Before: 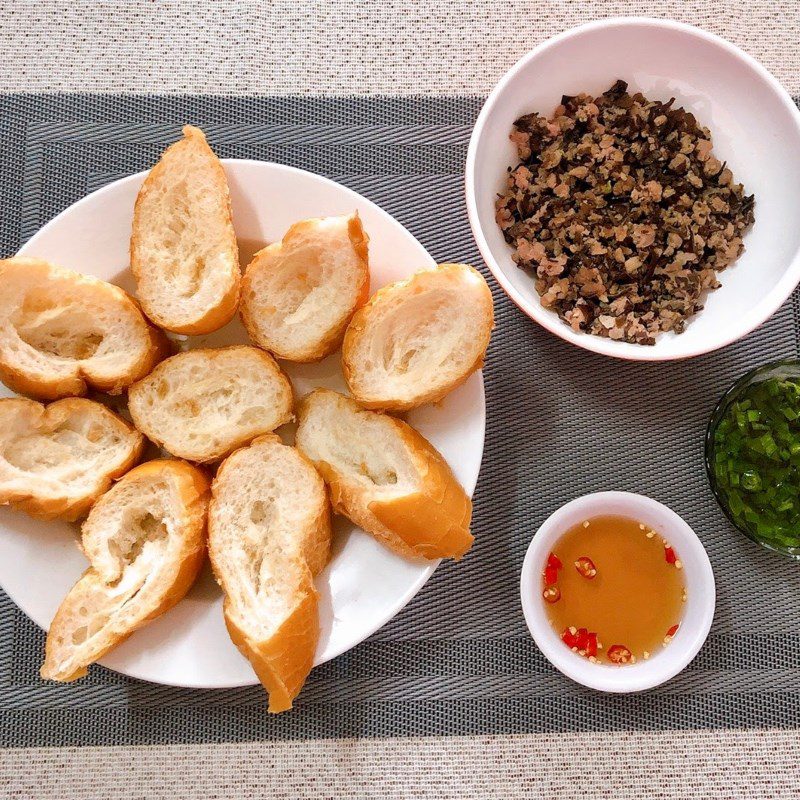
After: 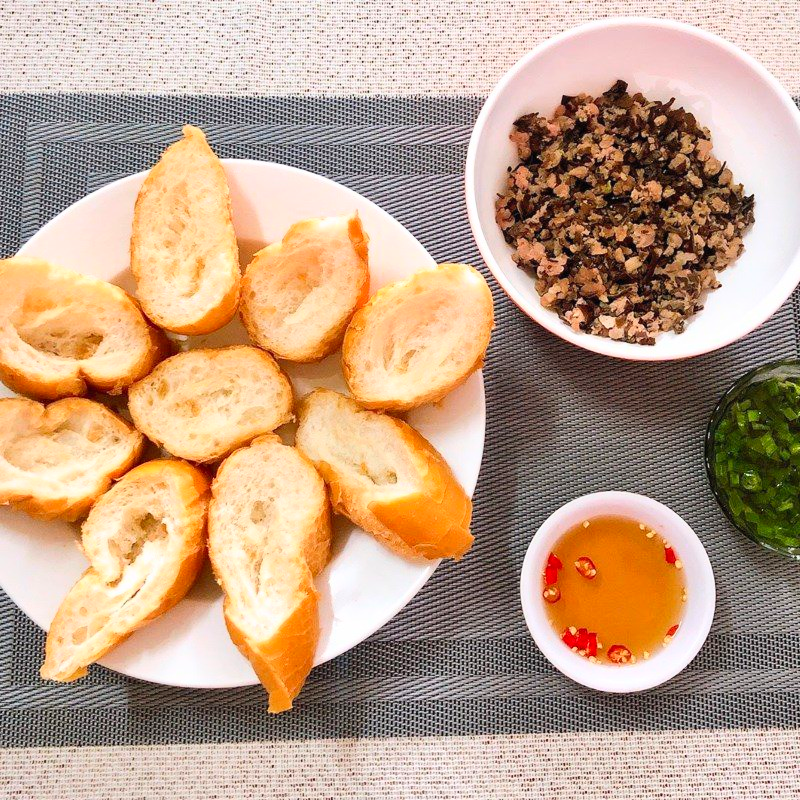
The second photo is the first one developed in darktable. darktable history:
contrast brightness saturation: contrast 0.197, brightness 0.159, saturation 0.216
